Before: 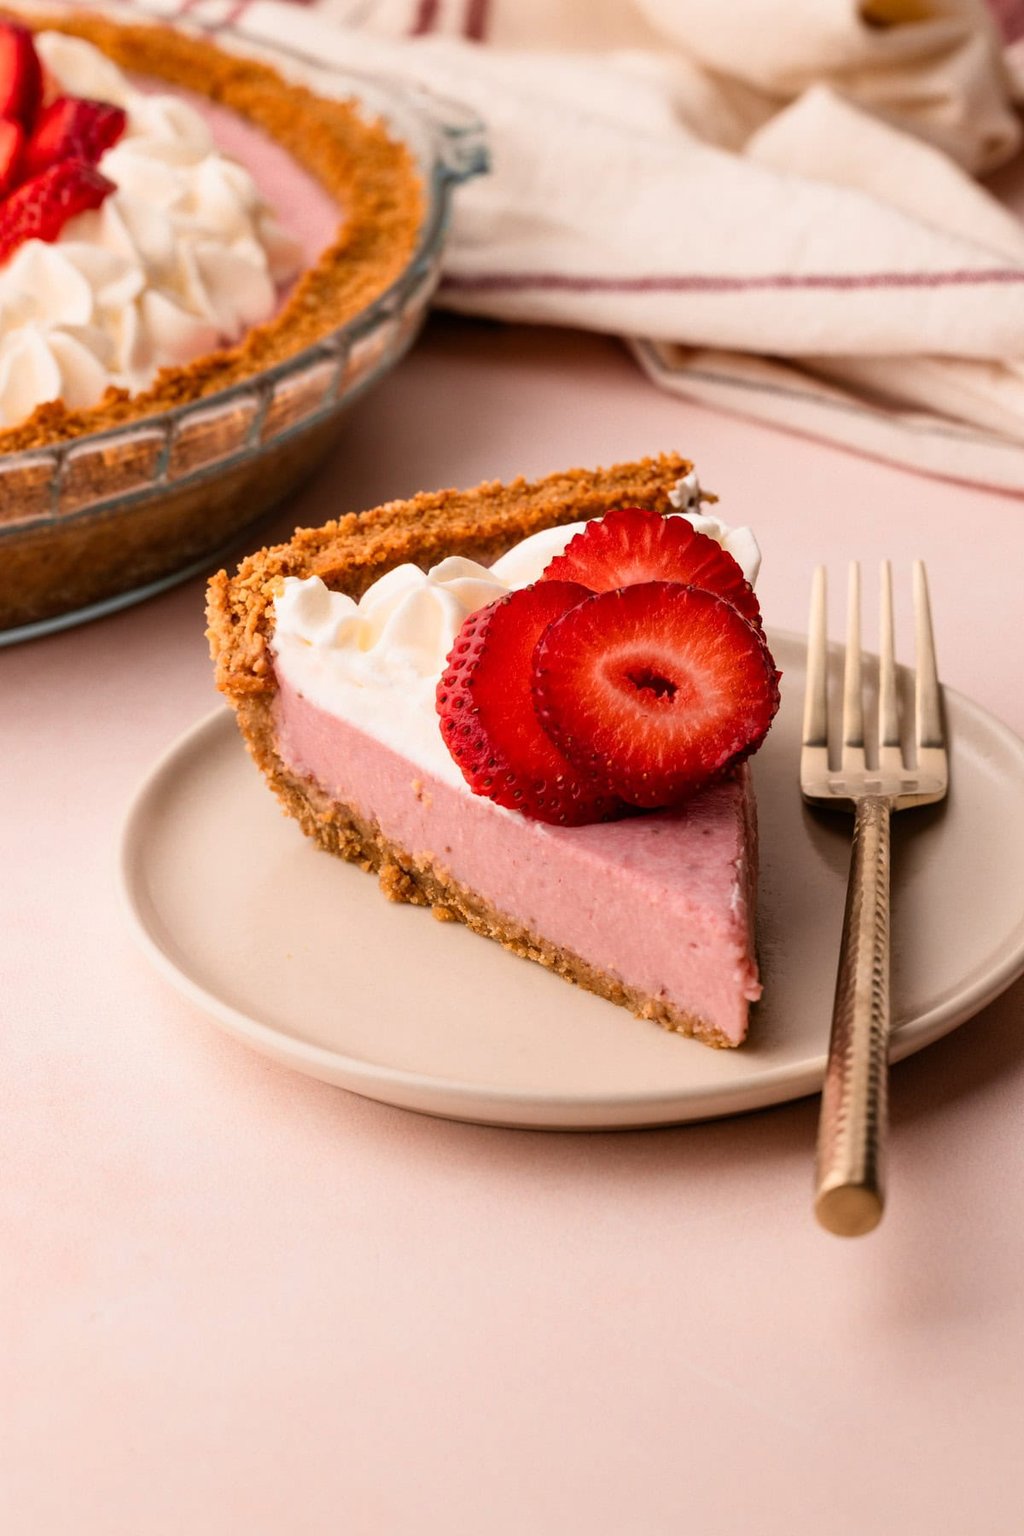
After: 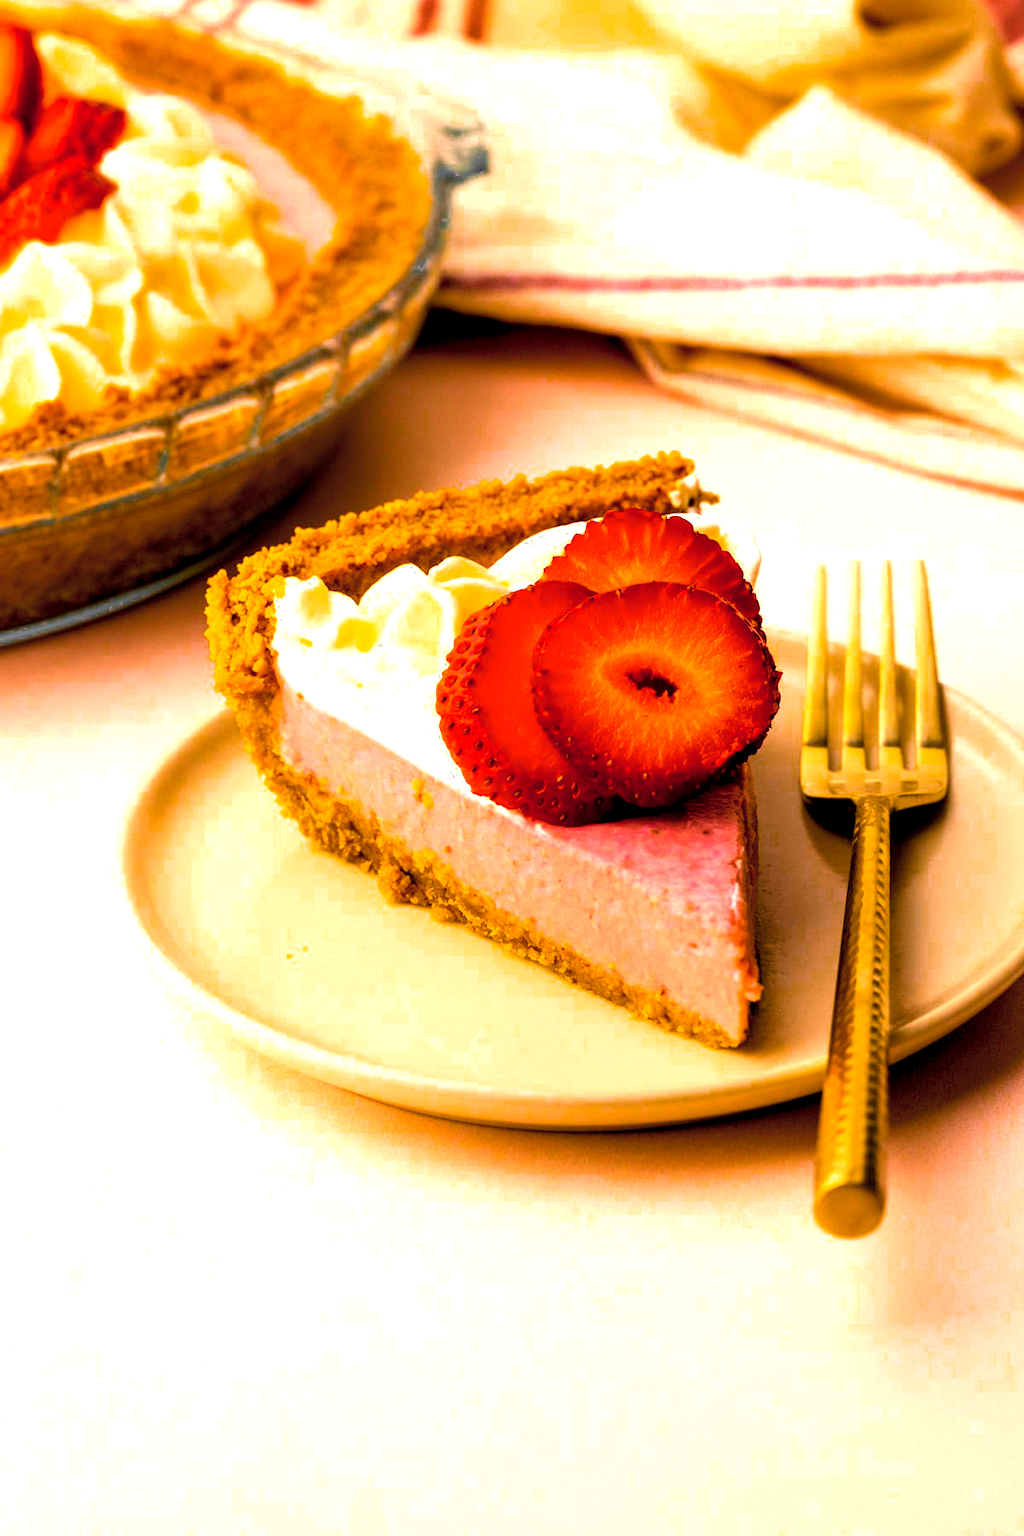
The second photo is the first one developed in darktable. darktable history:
color balance rgb: power › hue 329.49°, global offset › luminance -0.878%, linear chroma grading › highlights 99.643%, linear chroma grading › global chroma 23.477%, perceptual saturation grading › global saturation 29.868%, global vibrance 20%
color zones: curves: ch0 [(0, 0.465) (0.092, 0.596) (0.289, 0.464) (0.429, 0.453) (0.571, 0.464) (0.714, 0.455) (0.857, 0.462) (1, 0.465)], process mode strong
exposure: exposure 0.243 EV, compensate highlight preservation false
